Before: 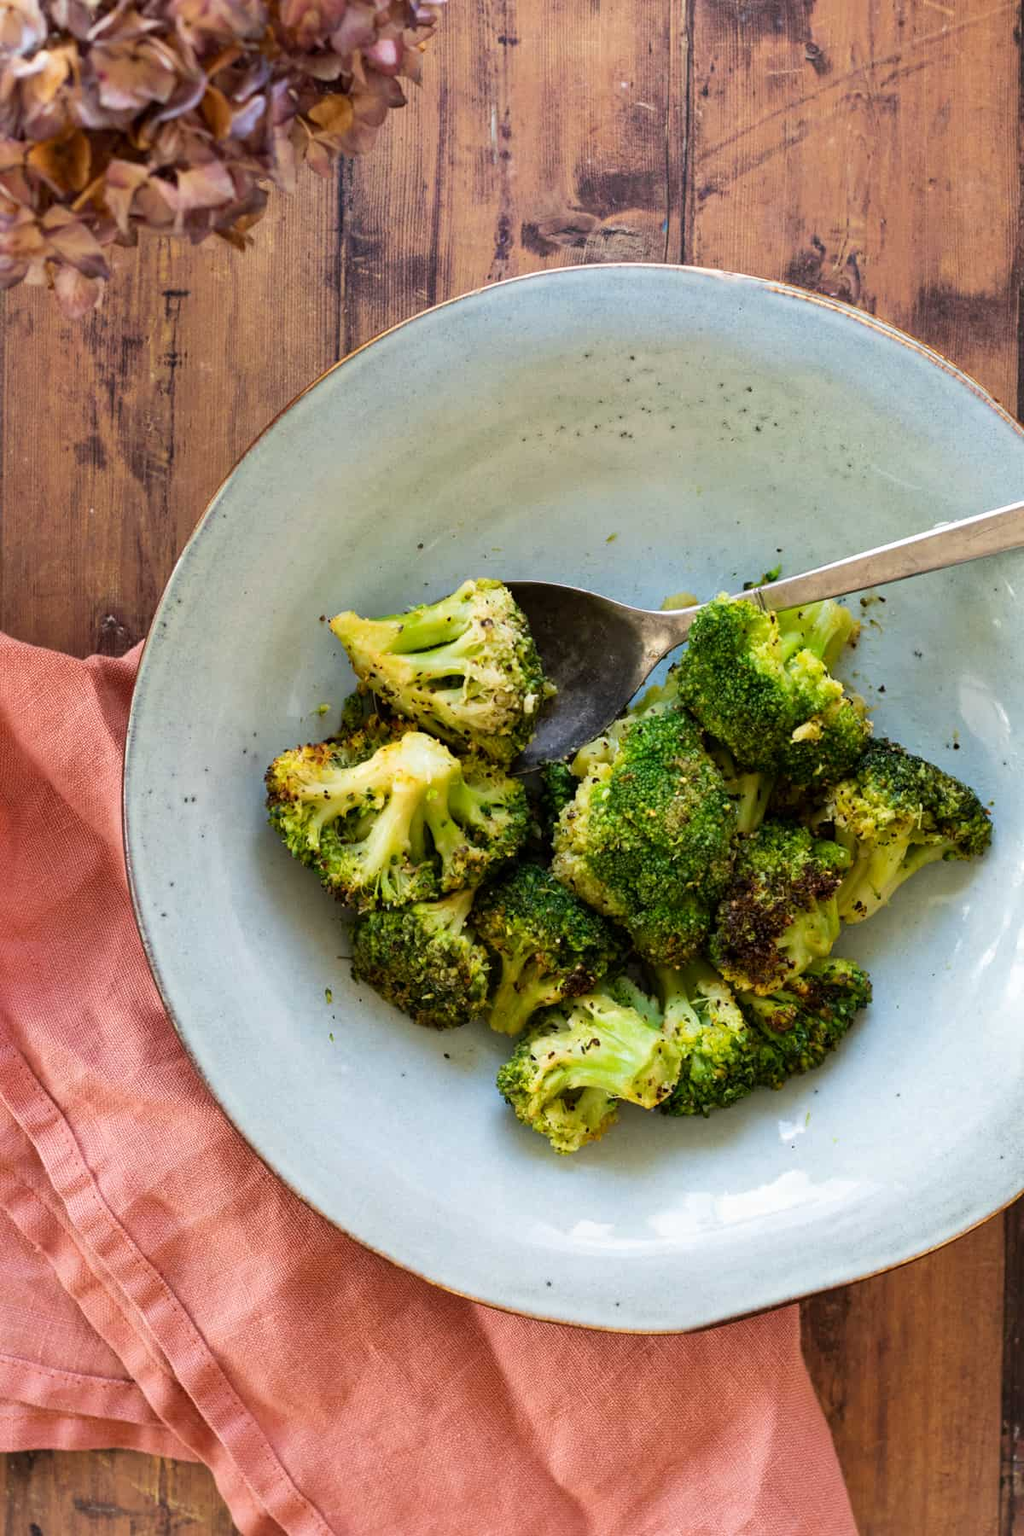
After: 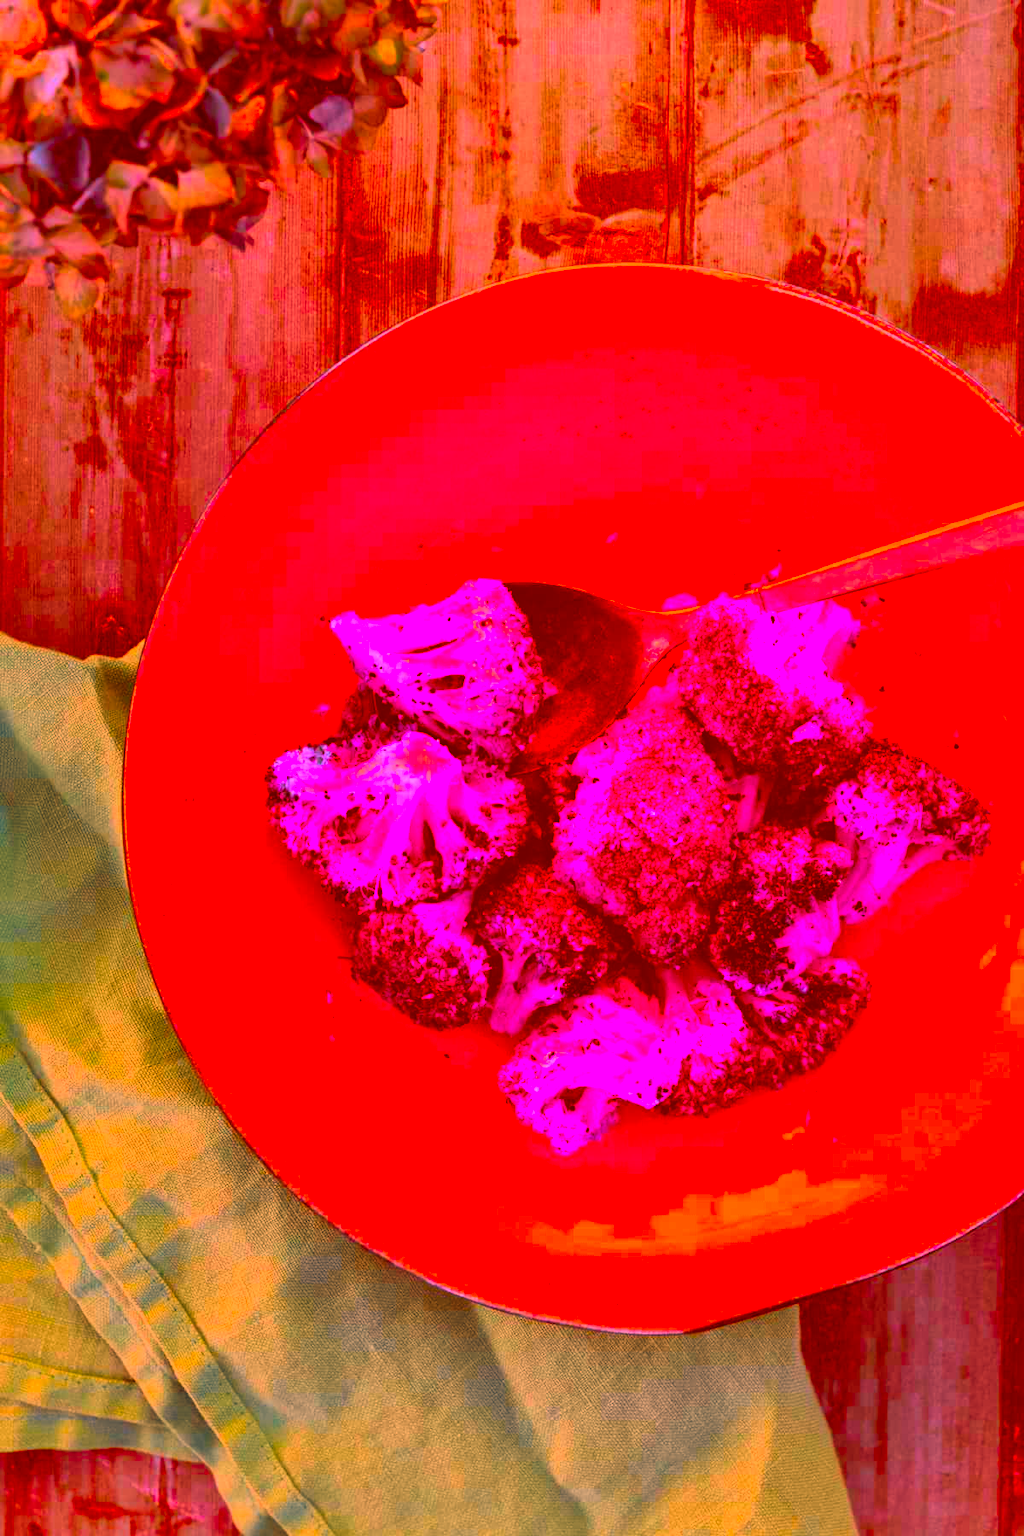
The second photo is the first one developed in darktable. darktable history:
exposure: exposure 0.026 EV, compensate exposure bias true, compensate highlight preservation false
color correction: highlights a* -39.4, highlights b* -39.48, shadows a* -39.82, shadows b* -39.96, saturation -2.98
local contrast: mode bilateral grid, contrast 15, coarseness 36, detail 104%, midtone range 0.2
